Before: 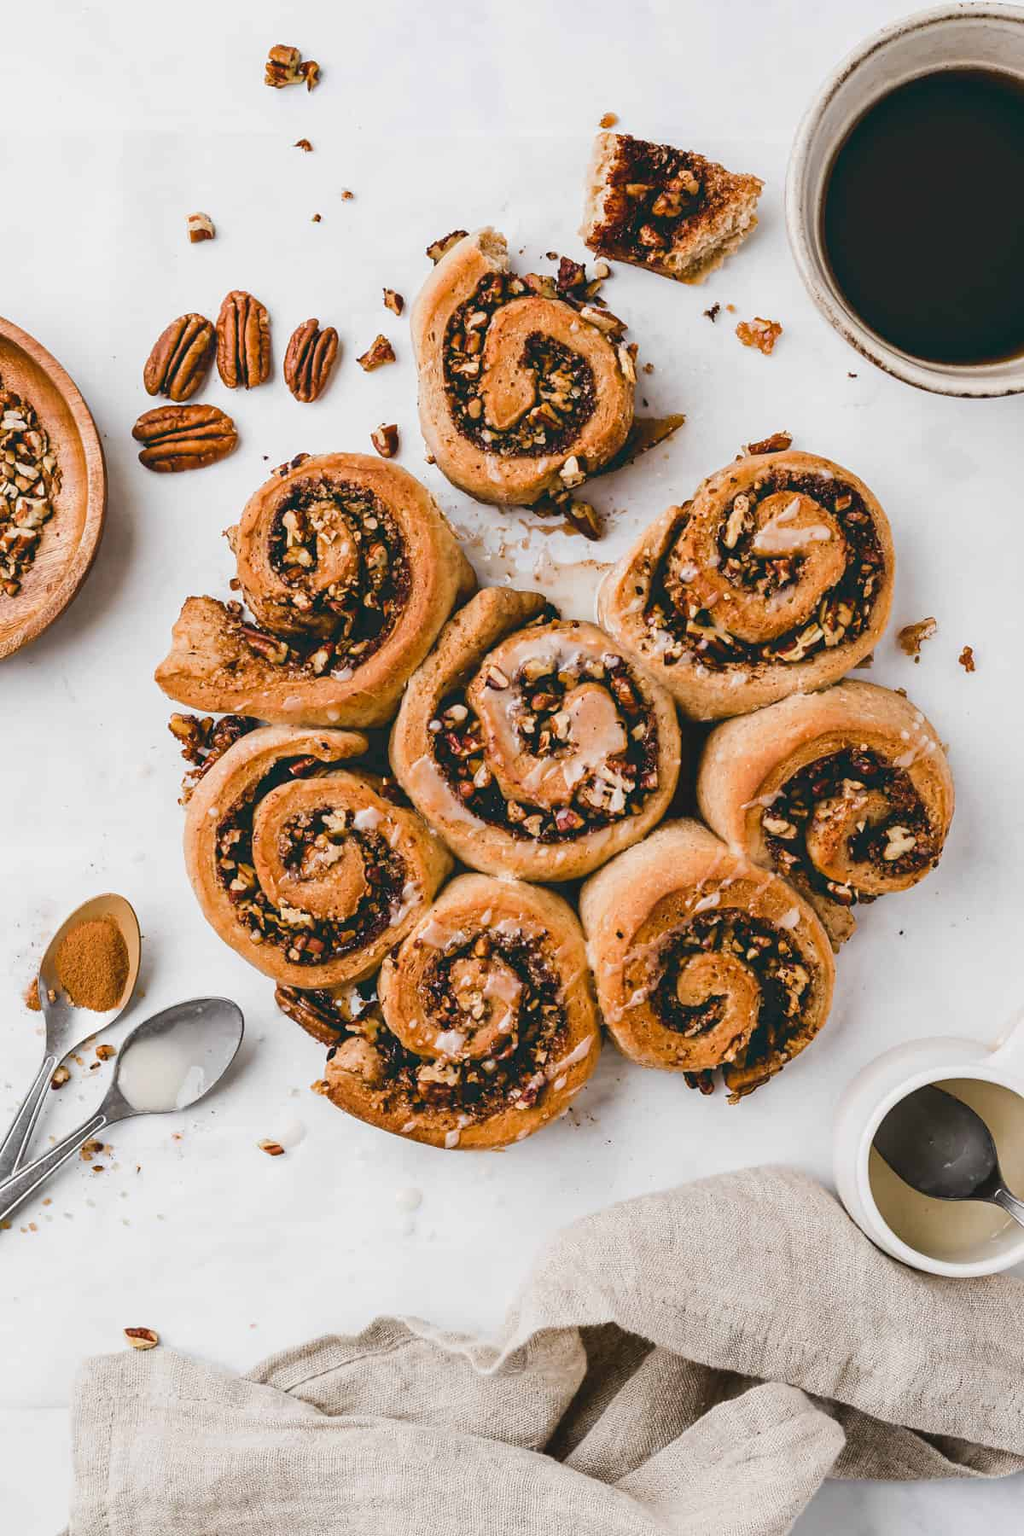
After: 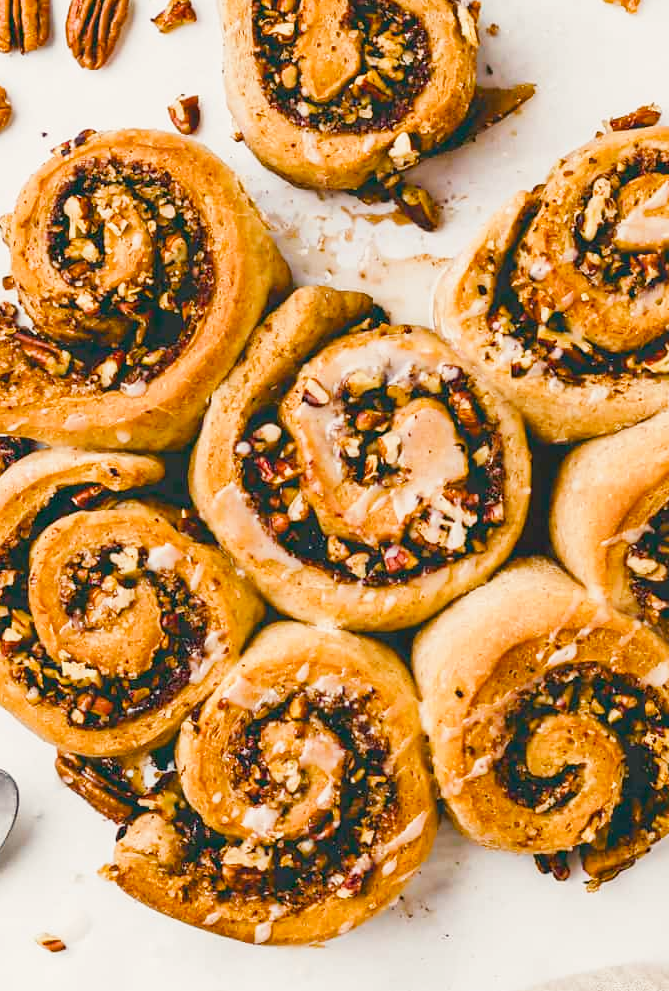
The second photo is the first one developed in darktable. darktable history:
base curve: curves: ch0 [(0, 0) (0.204, 0.334) (0.55, 0.733) (1, 1)], preserve colors none
crop and rotate: left 22.265%, top 22.383%, right 21.965%, bottom 22.516%
exposure: black level correction 0.001, compensate exposure bias true, compensate highlight preservation false
color balance rgb: highlights gain › chroma 3.076%, highlights gain › hue 75.47°, perceptual saturation grading › global saturation 0.765%, perceptual saturation grading › highlights -8.539%, perceptual saturation grading › mid-tones 18.435%, perceptual saturation grading › shadows 28.624%, global vibrance 20%
